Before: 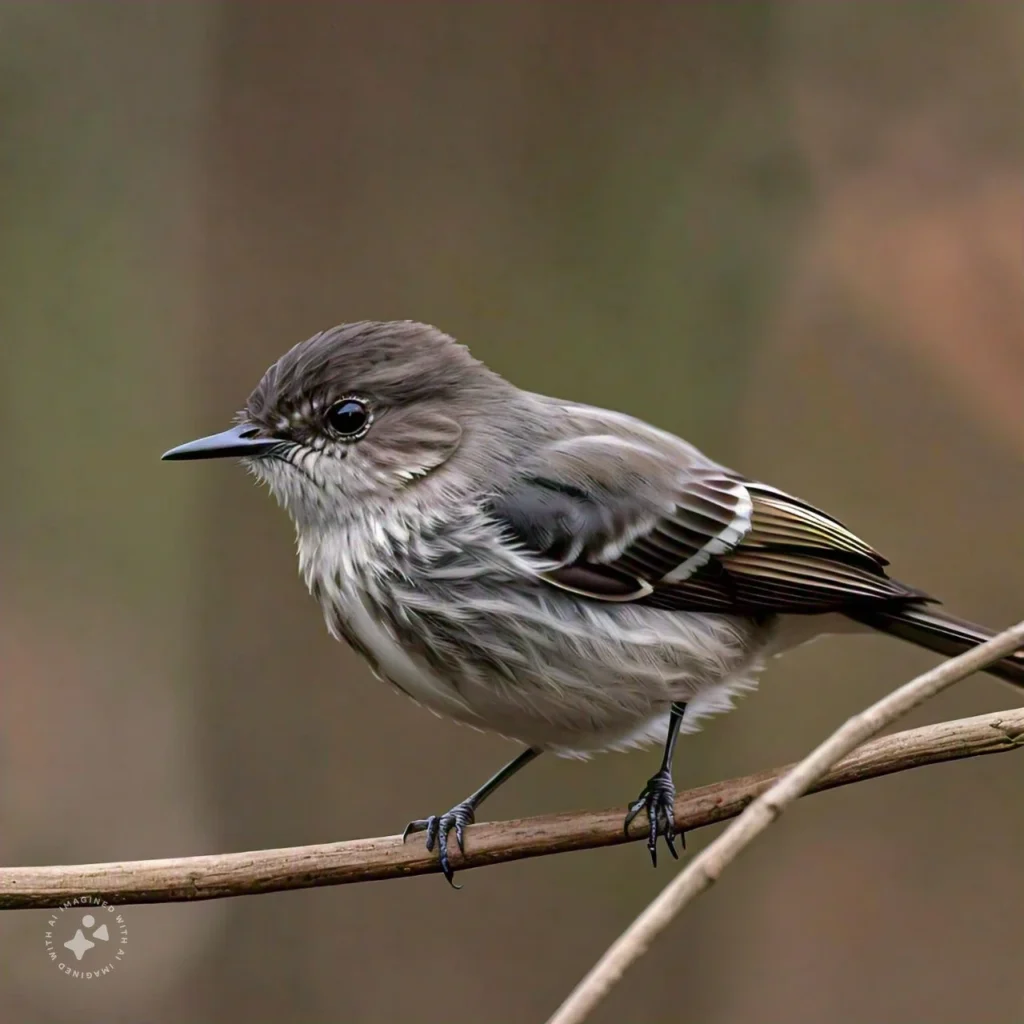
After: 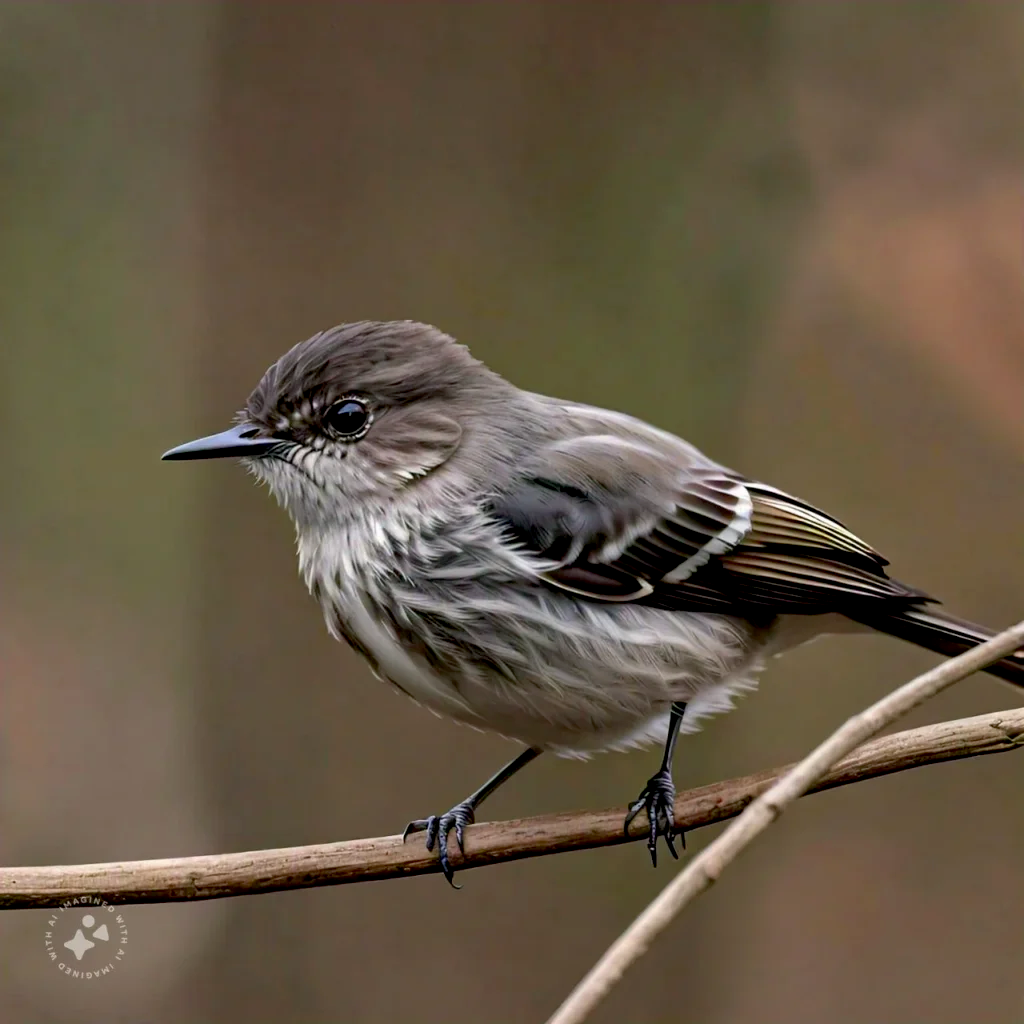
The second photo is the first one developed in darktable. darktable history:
exposure: black level correction 0.01, exposure 0.011 EV, compensate highlight preservation false
rotate and perspective: automatic cropping off
